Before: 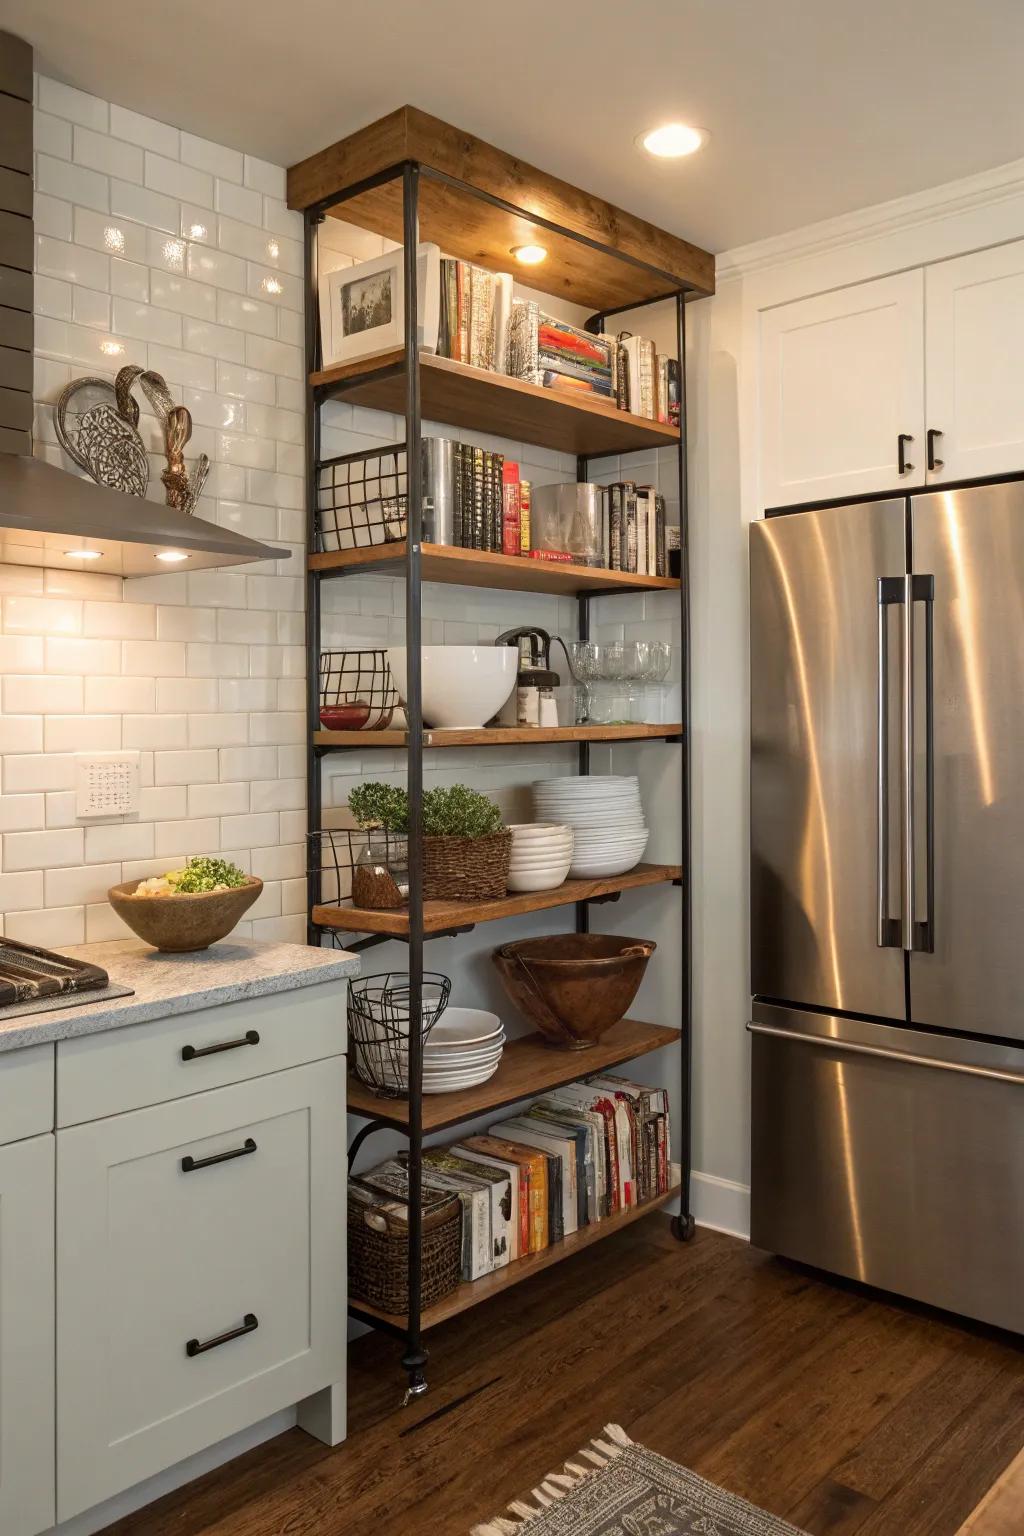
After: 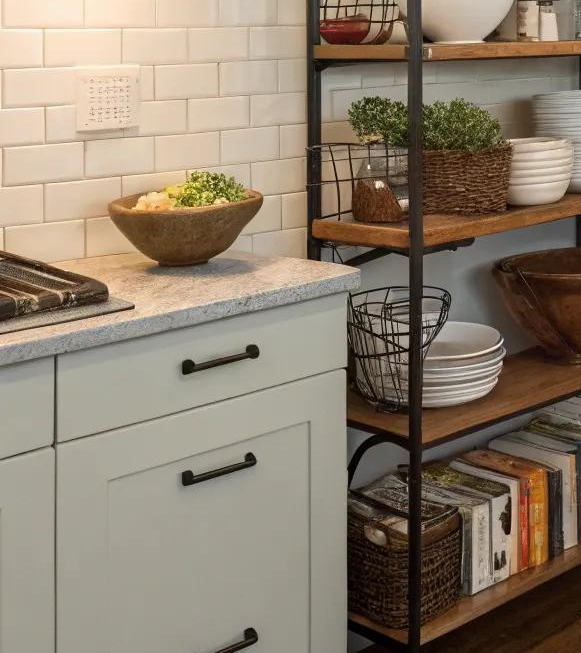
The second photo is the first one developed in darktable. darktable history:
crop: top 44.668%, right 43.243%, bottom 12.795%
